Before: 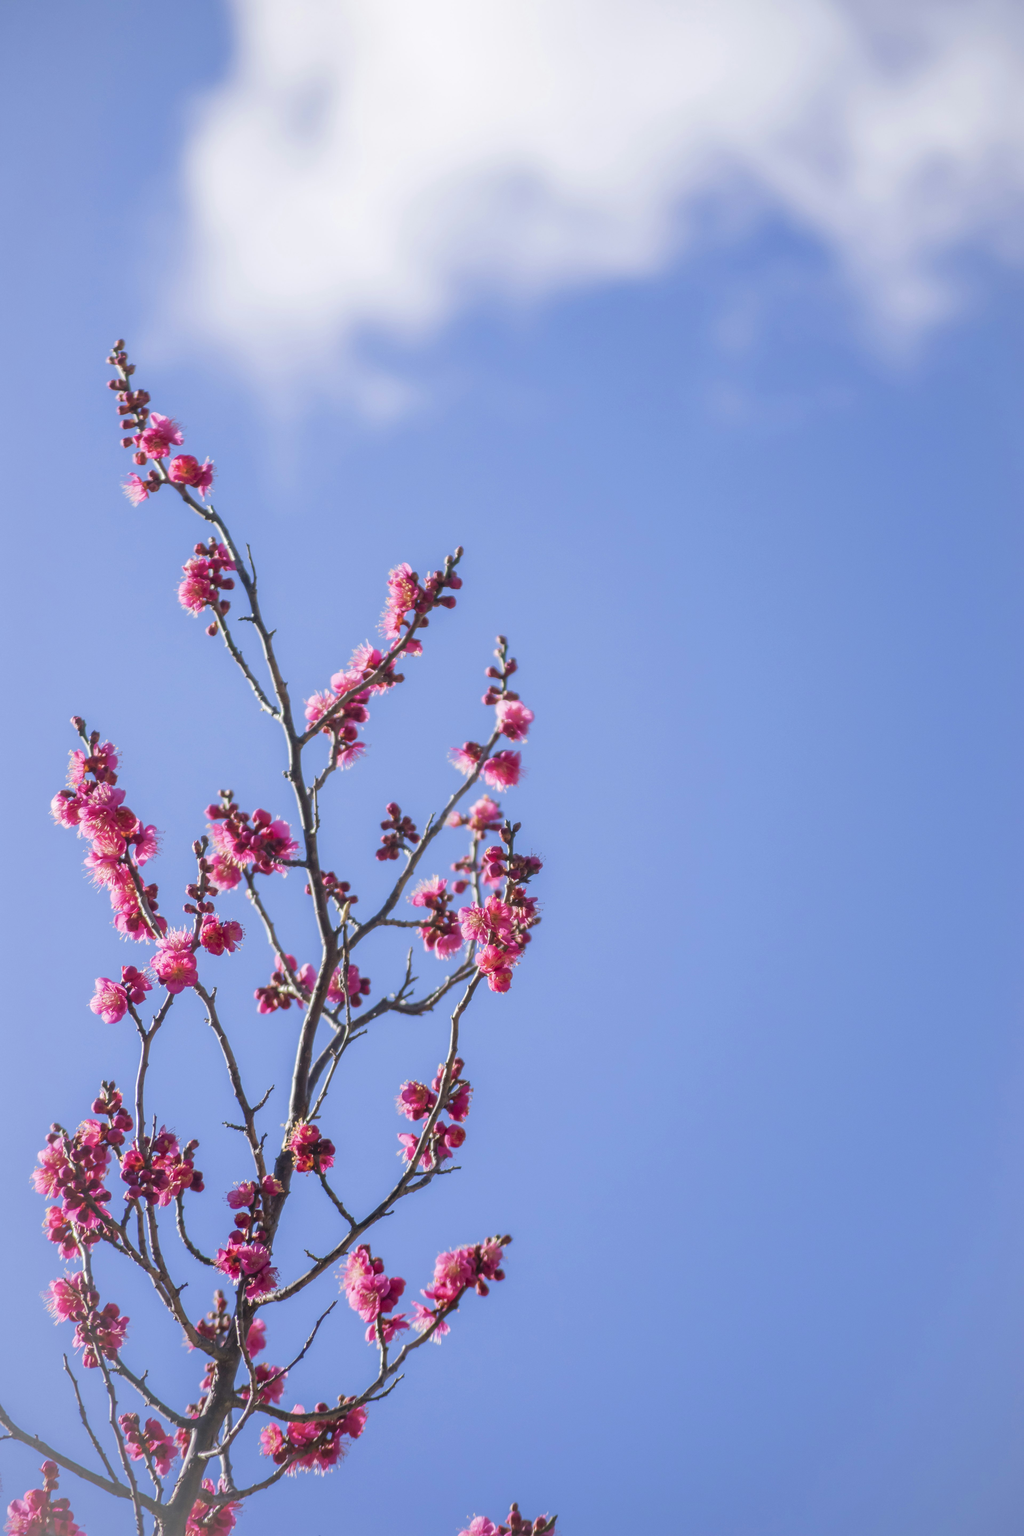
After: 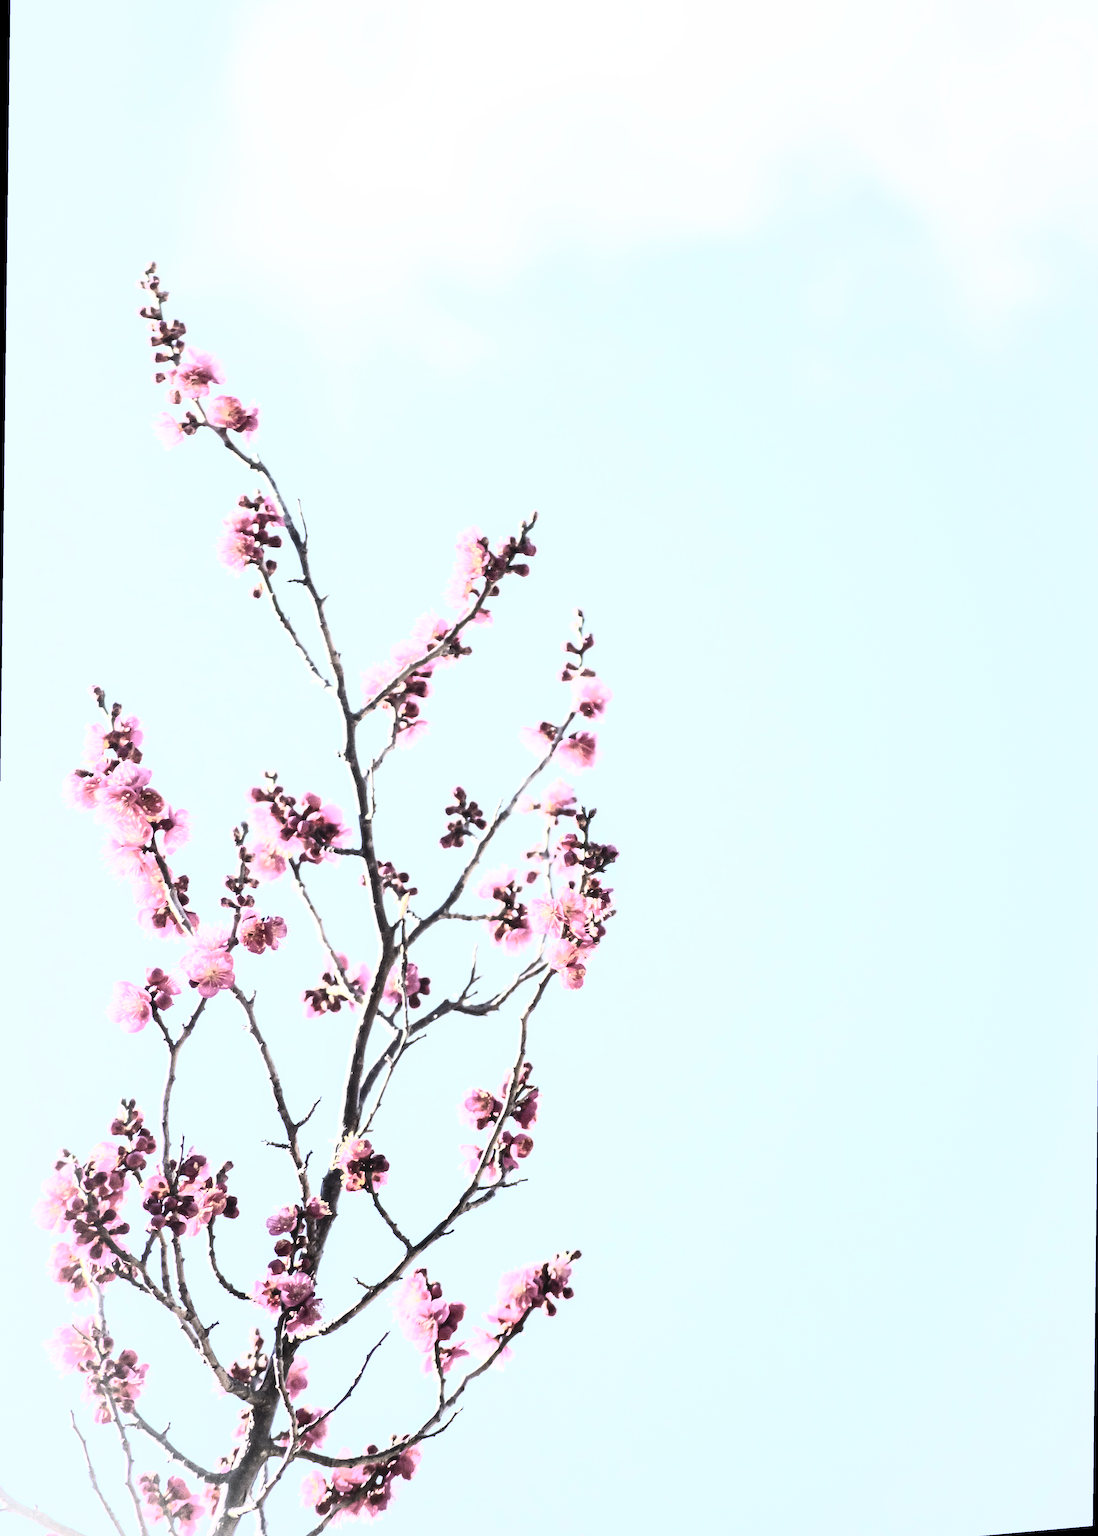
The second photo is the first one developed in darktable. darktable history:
rgb curve: curves: ch0 [(0, 0) (0.21, 0.15) (0.24, 0.21) (0.5, 0.75) (0.75, 0.96) (0.89, 0.99) (1, 1)]; ch1 [(0, 0.02) (0.21, 0.13) (0.25, 0.2) (0.5, 0.67) (0.75, 0.9) (0.89, 0.97) (1, 1)]; ch2 [(0, 0.02) (0.21, 0.13) (0.25, 0.2) (0.5, 0.67) (0.75, 0.9) (0.89, 0.97) (1, 1)], compensate middle gray true
contrast brightness saturation: contrast 0.57, brightness 0.57, saturation -0.34
grain: coarseness 0.09 ISO, strength 40%
rotate and perspective: rotation 0.679°, lens shift (horizontal) 0.136, crop left 0.009, crop right 0.991, crop top 0.078, crop bottom 0.95
